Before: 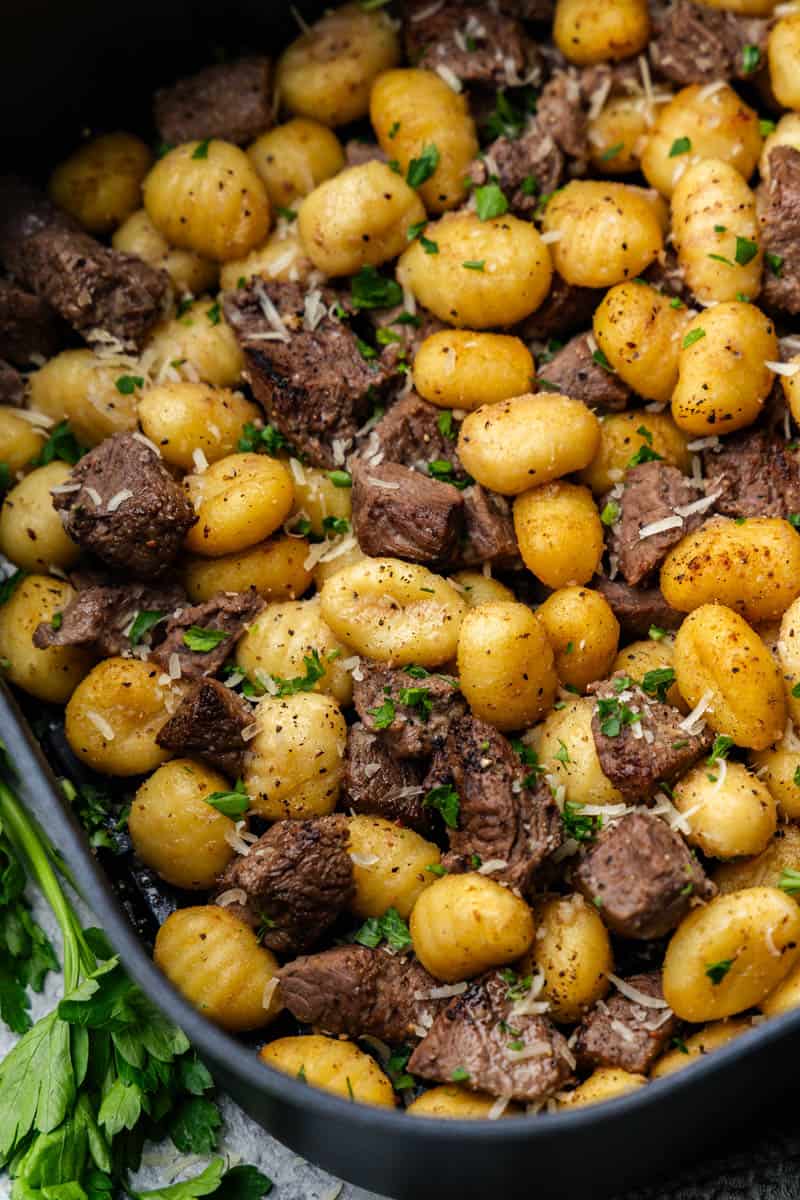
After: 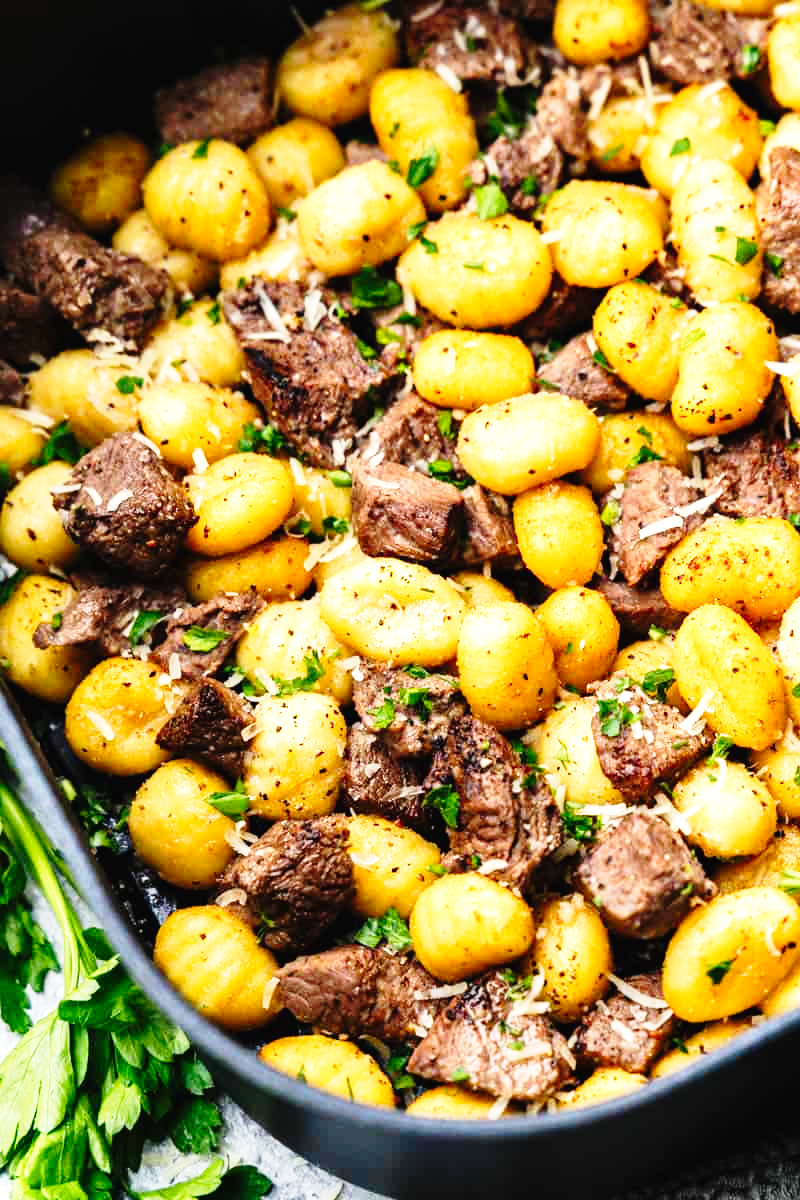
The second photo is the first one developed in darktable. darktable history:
tone curve: curves: ch0 [(0, 0.012) (0.056, 0.046) (0.218, 0.213) (0.606, 0.62) (0.82, 0.846) (1, 1)]; ch1 [(0, 0) (0.226, 0.261) (0.403, 0.437) (0.469, 0.472) (0.495, 0.499) (0.514, 0.504) (0.545, 0.555) (0.59, 0.598) (0.714, 0.733) (1, 1)]; ch2 [(0, 0) (0.269, 0.299) (0.459, 0.45) (0.498, 0.499) (0.523, 0.512) (0.568, 0.558) (0.634, 0.617) (0.702, 0.662) (0.781, 0.775) (1, 1)], preserve colors none
base curve: curves: ch0 [(0, 0) (0.028, 0.03) (0.121, 0.232) (0.46, 0.748) (0.859, 0.968) (1, 1)], preserve colors none
exposure: black level correction 0, exposure 0.699 EV, compensate highlight preservation false
